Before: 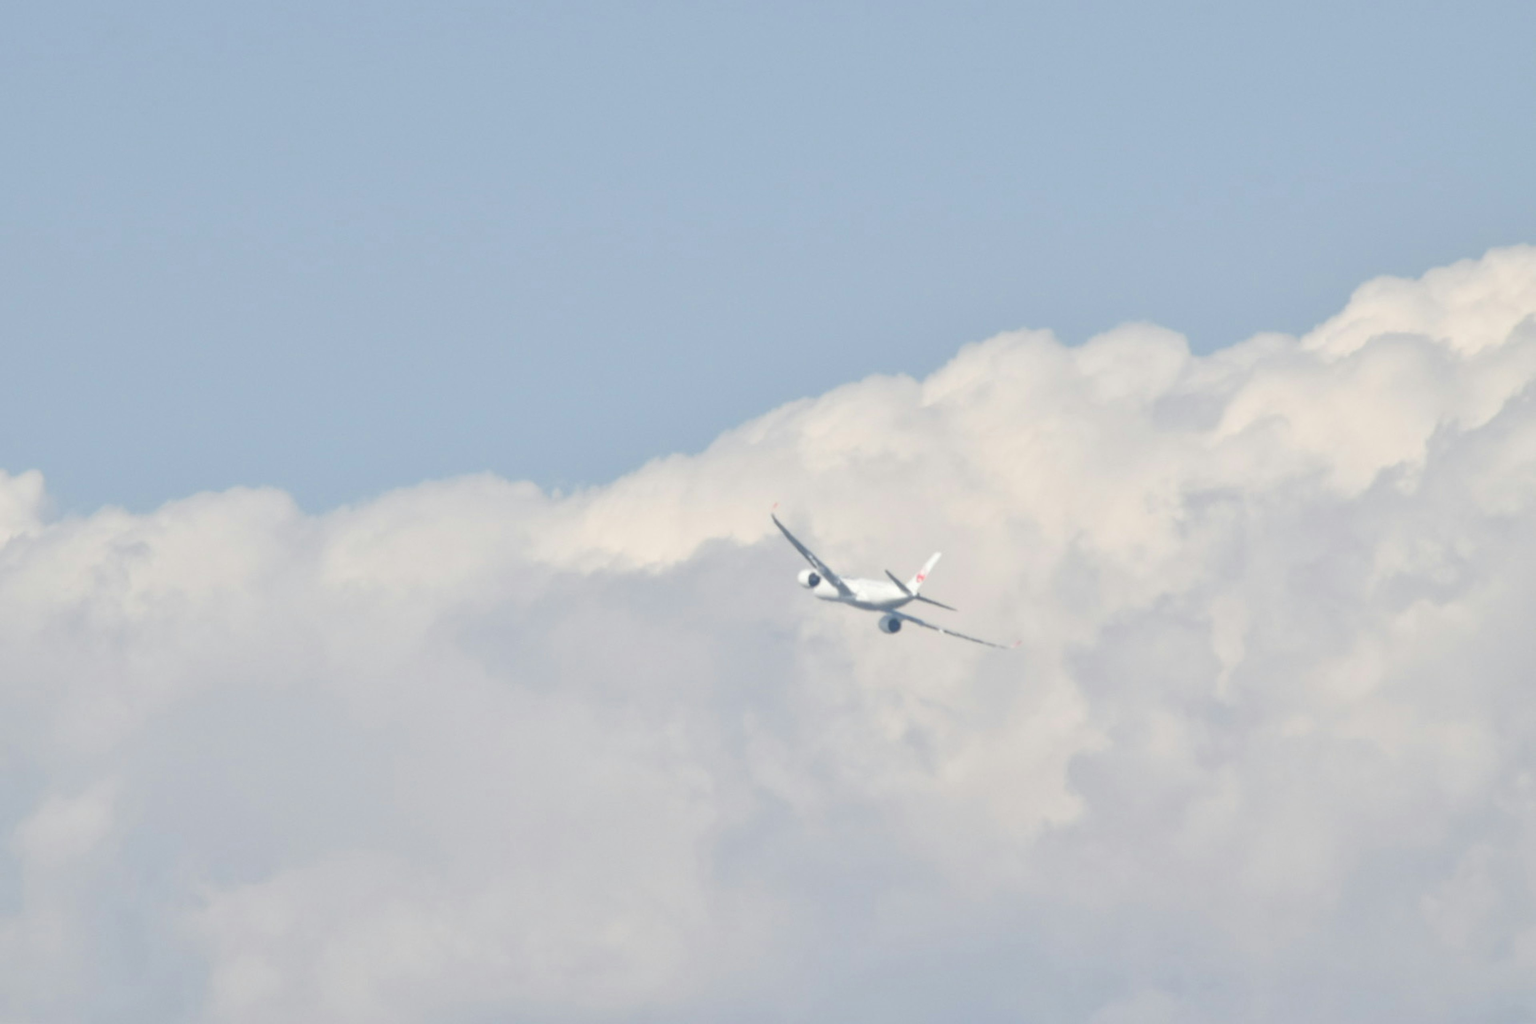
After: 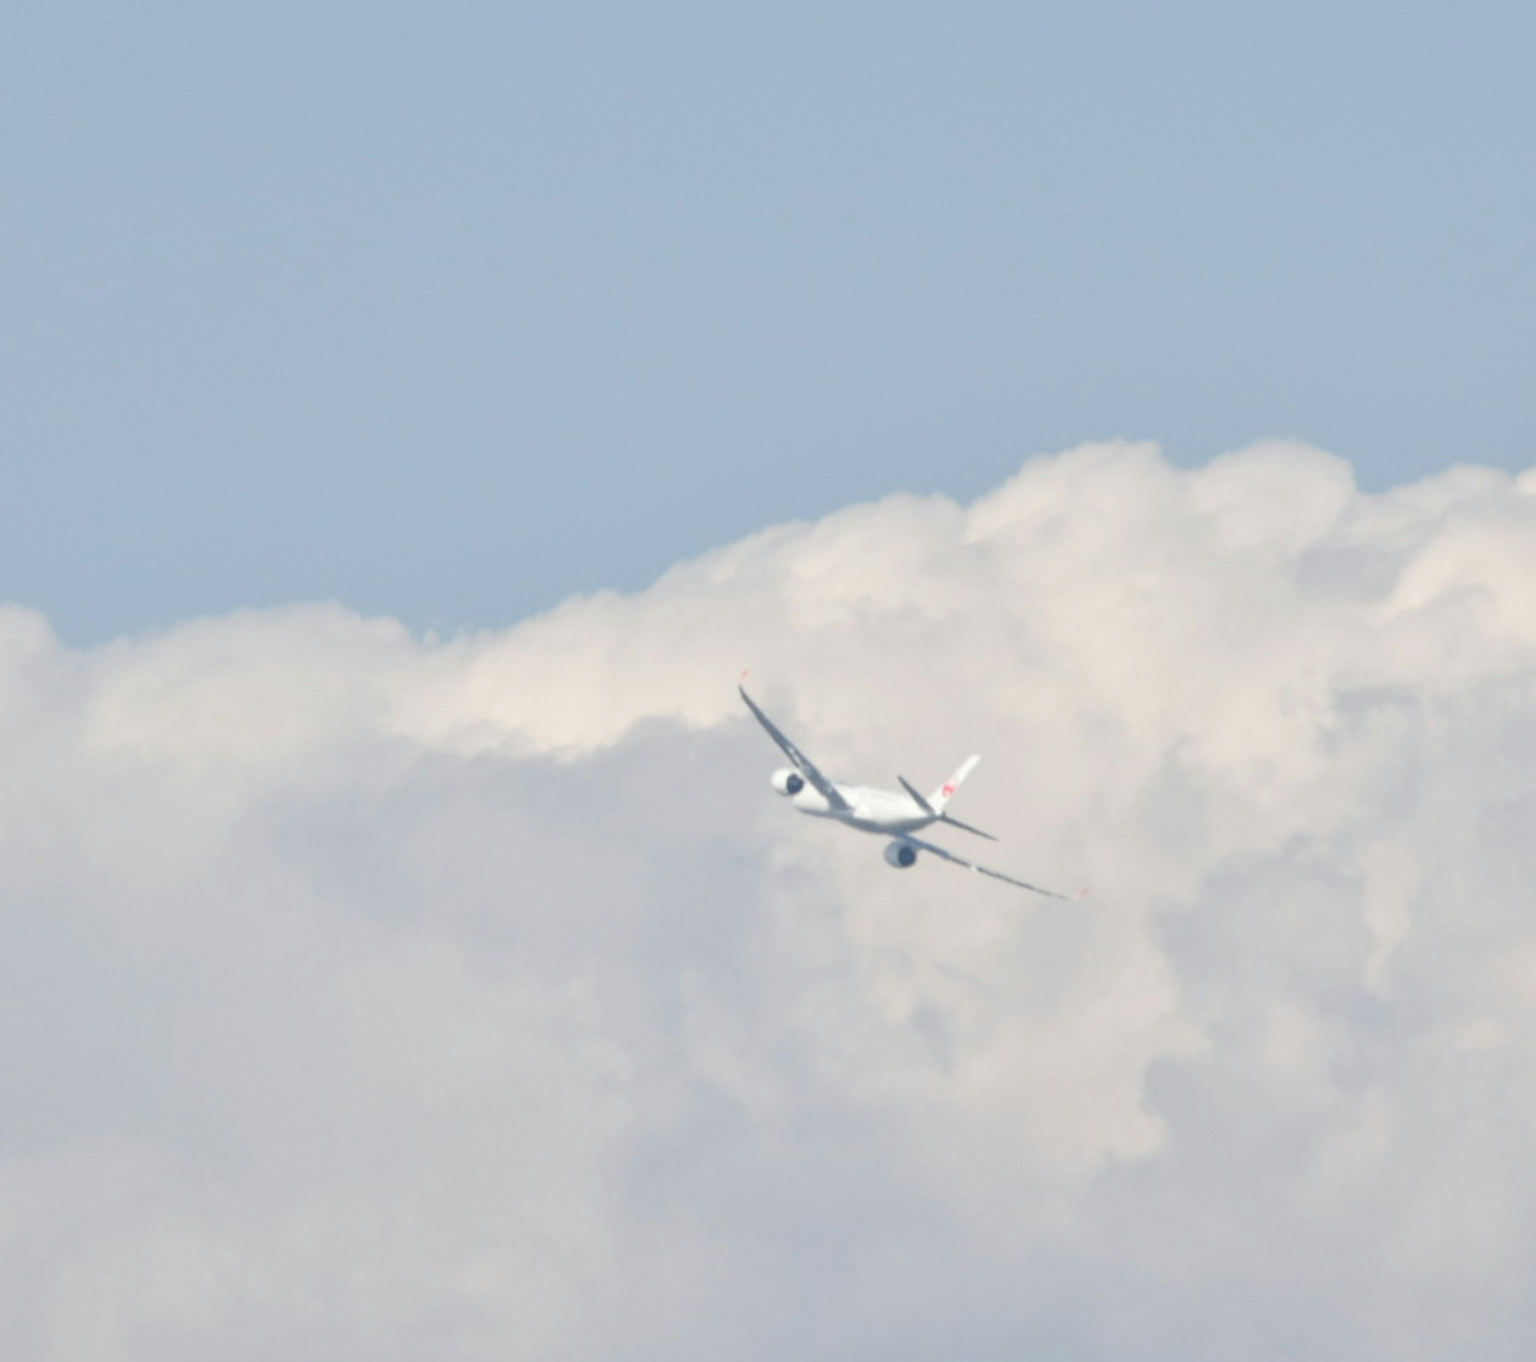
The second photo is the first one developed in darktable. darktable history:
crop and rotate: angle -3.31°, left 14.173%, top 0.017%, right 10.741%, bottom 0.079%
